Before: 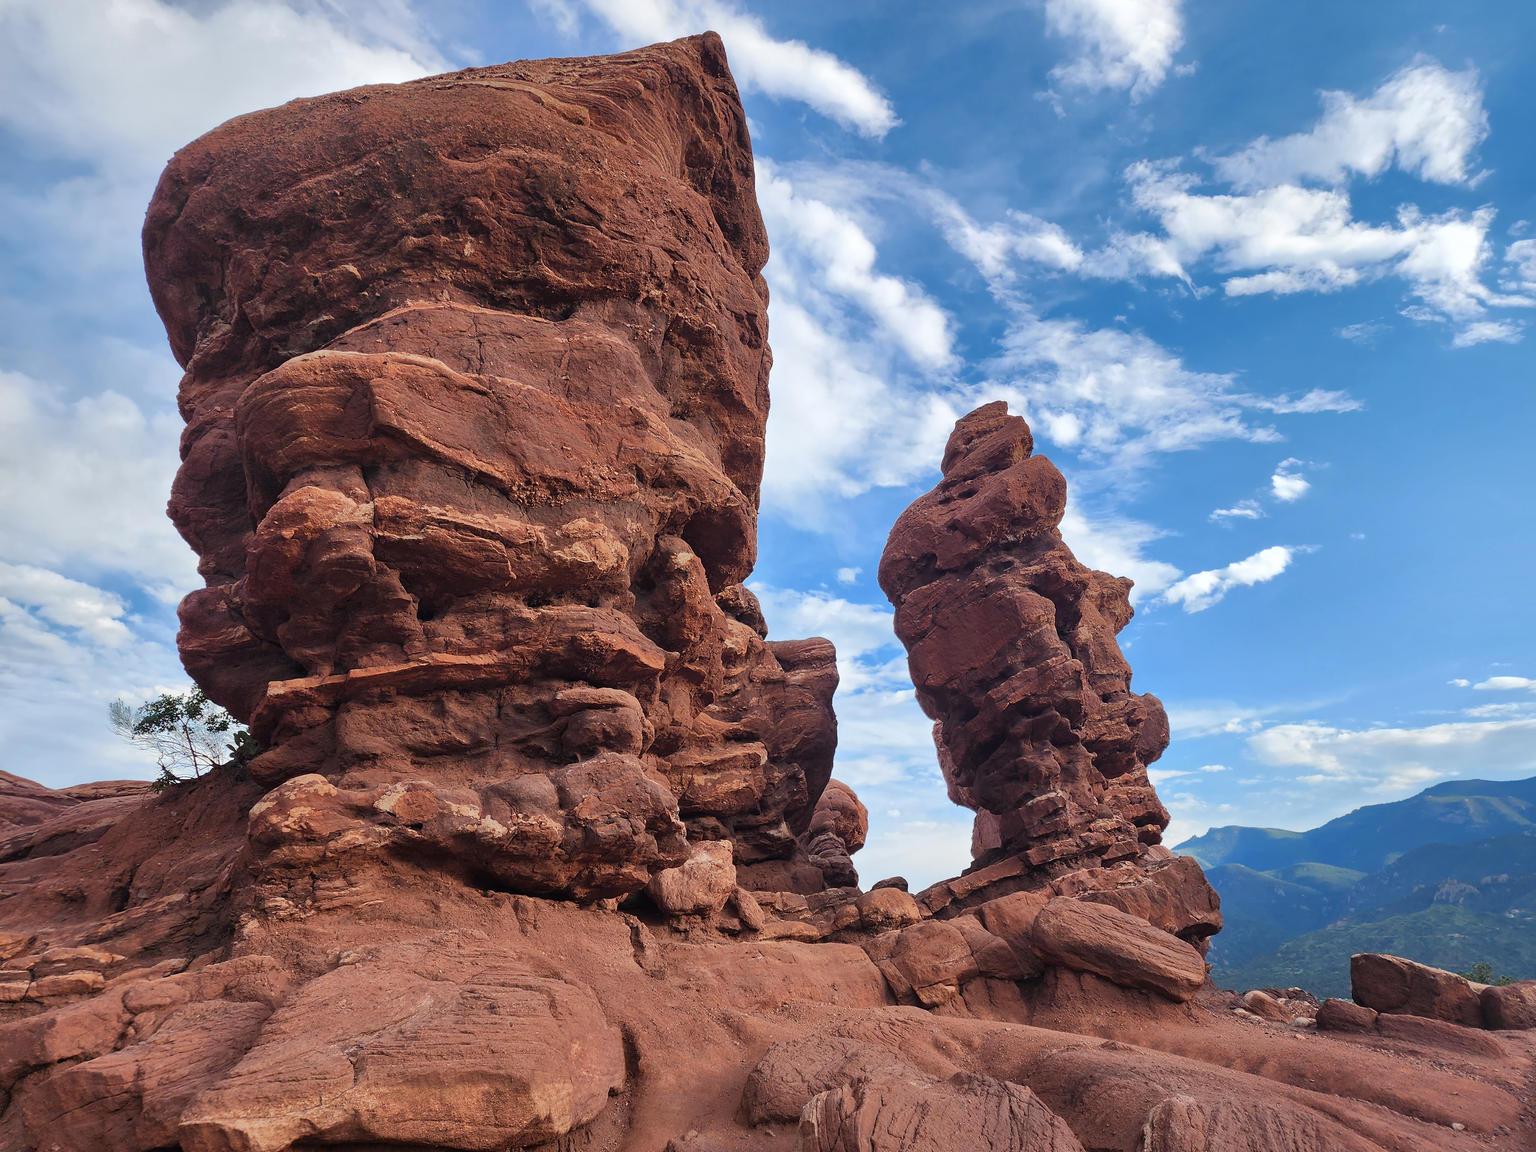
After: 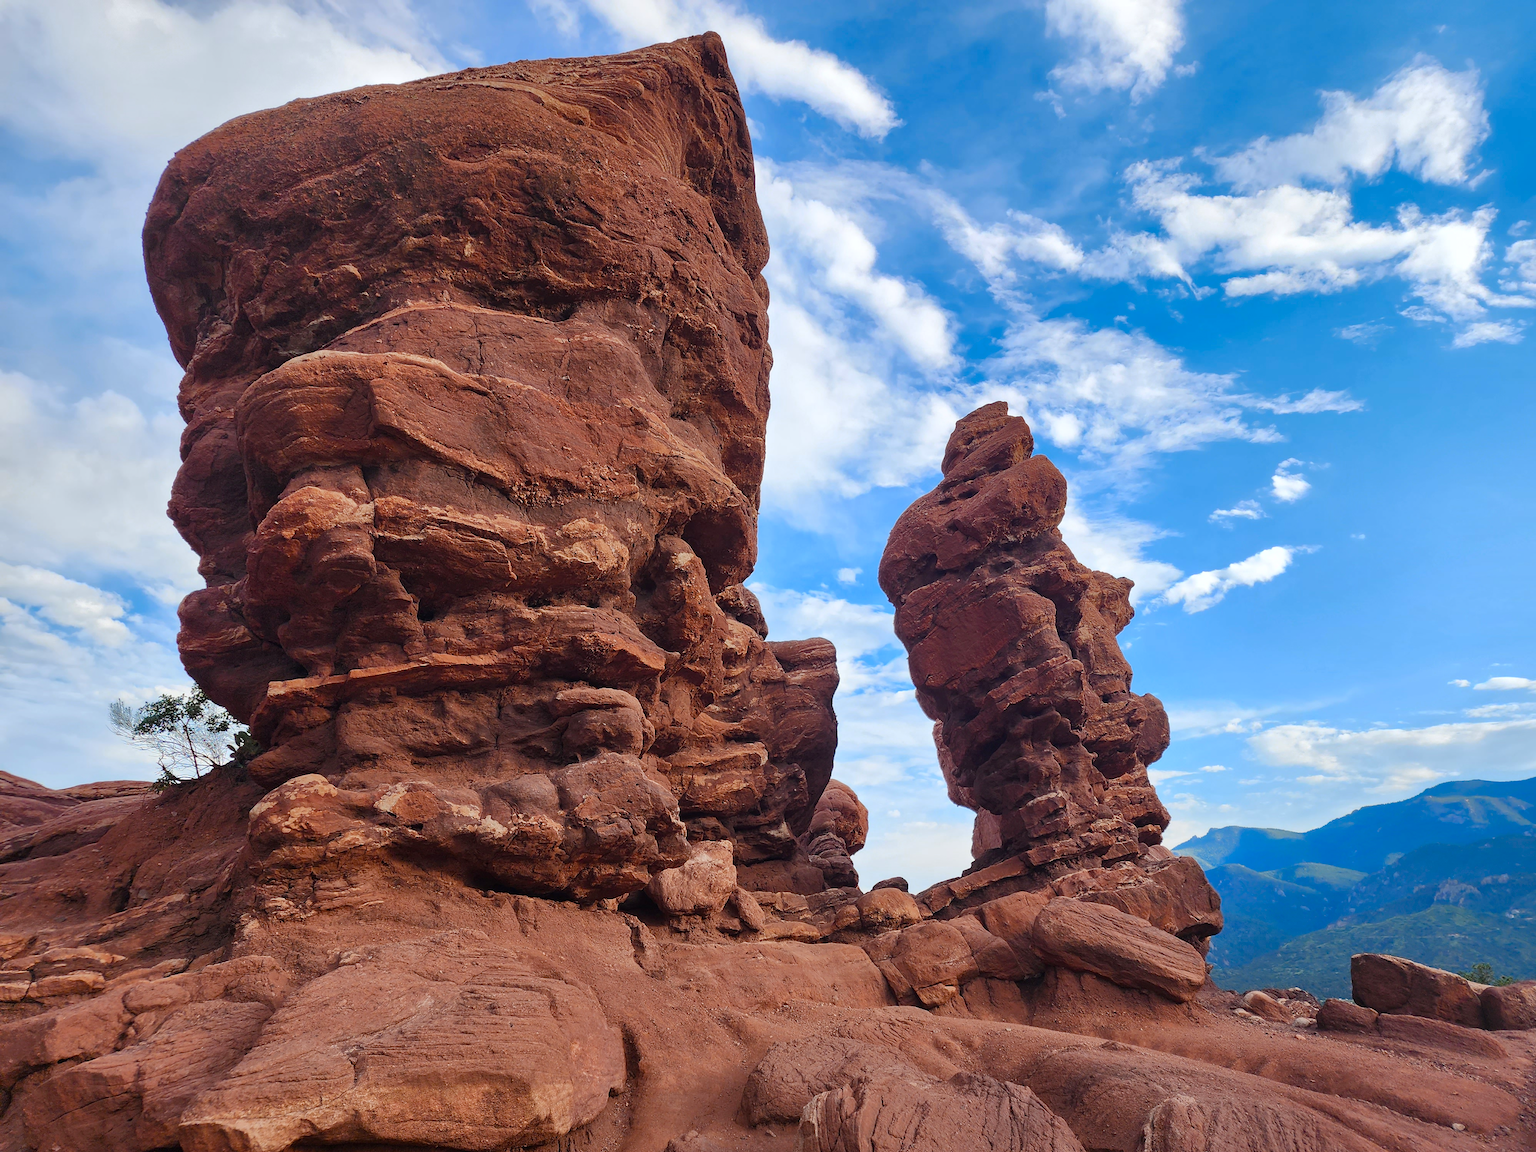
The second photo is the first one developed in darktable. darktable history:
color zones: curves: ch0 [(0.068, 0.464) (0.25, 0.5) (0.48, 0.508) (0.75, 0.536) (0.886, 0.476) (0.967, 0.456)]; ch1 [(0.066, 0.456) (0.25, 0.5) (0.616, 0.508) (0.746, 0.56) (0.934, 0.444)]
color balance rgb: perceptual saturation grading › global saturation 20%, perceptual saturation grading › highlights -24.753%, perceptual saturation grading › shadows 24.884%, global vibrance 11.105%
